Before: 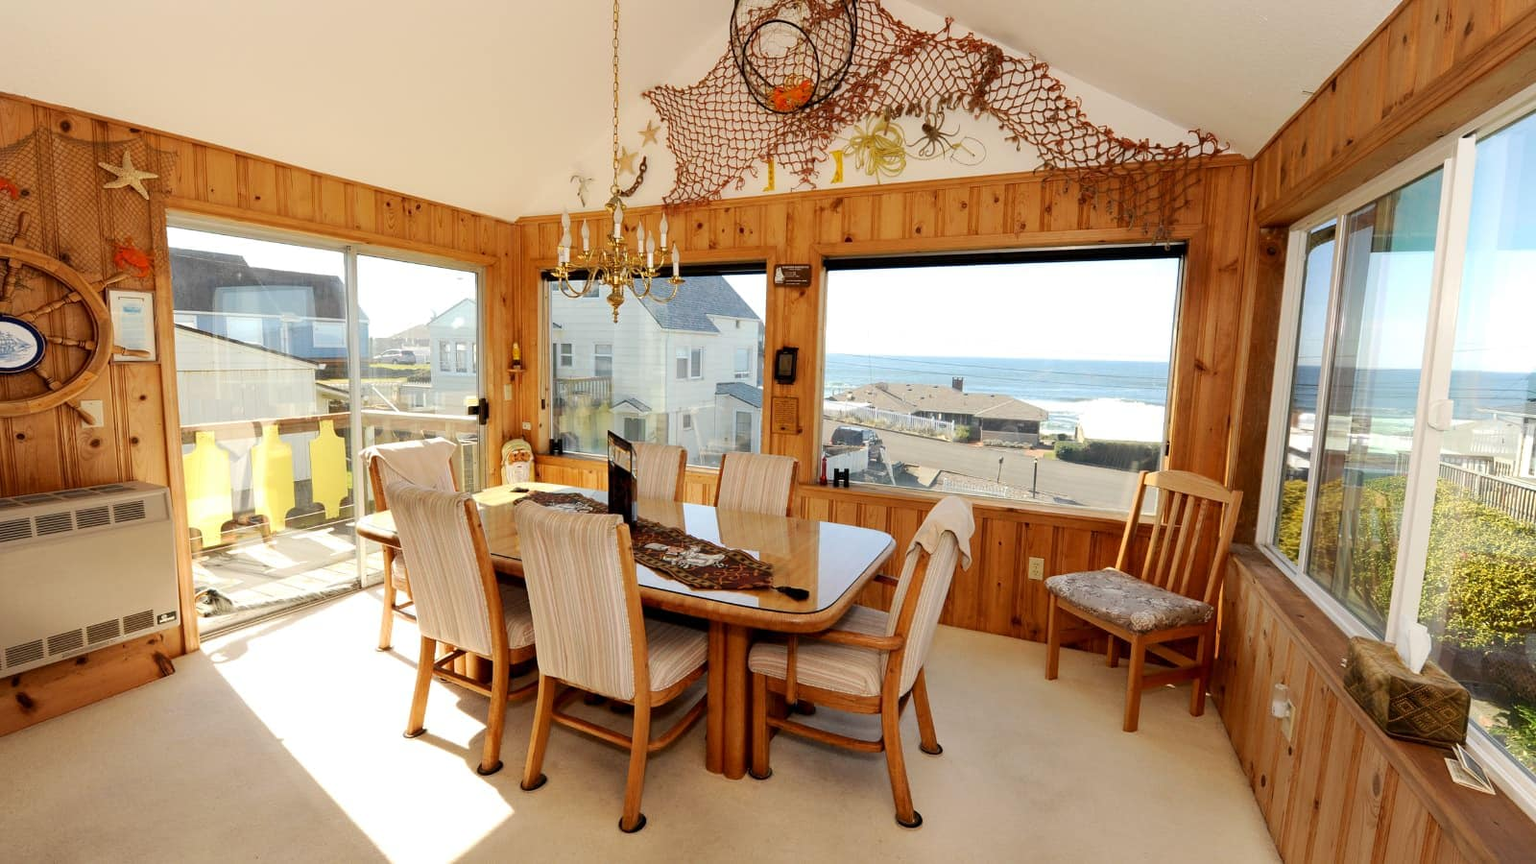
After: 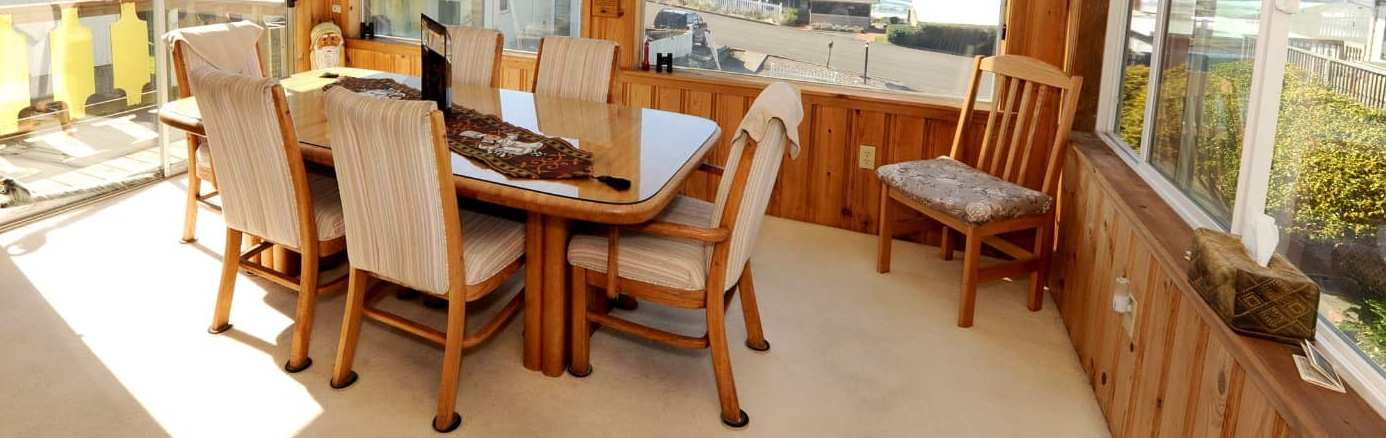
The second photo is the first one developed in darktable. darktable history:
crop and rotate: left 13.314%, top 48.436%, bottom 2.858%
